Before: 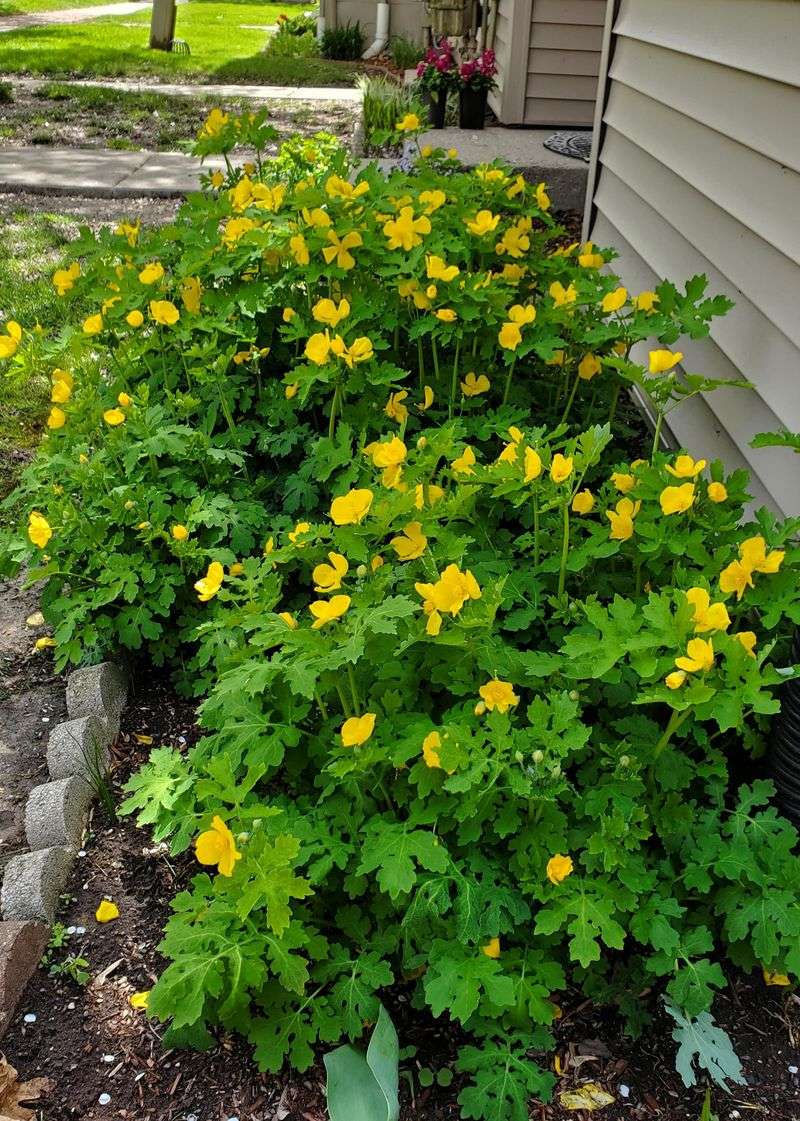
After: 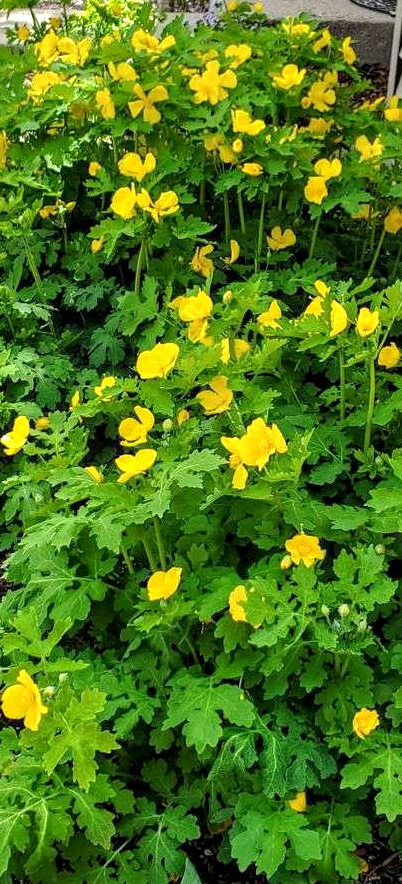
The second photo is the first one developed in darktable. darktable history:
crop and rotate: angle 0.02°, left 24.238%, top 13.09%, right 25.396%, bottom 8.009%
local contrast: on, module defaults
exposure: black level correction 0.001, exposure 0.499 EV, compensate highlight preservation false
